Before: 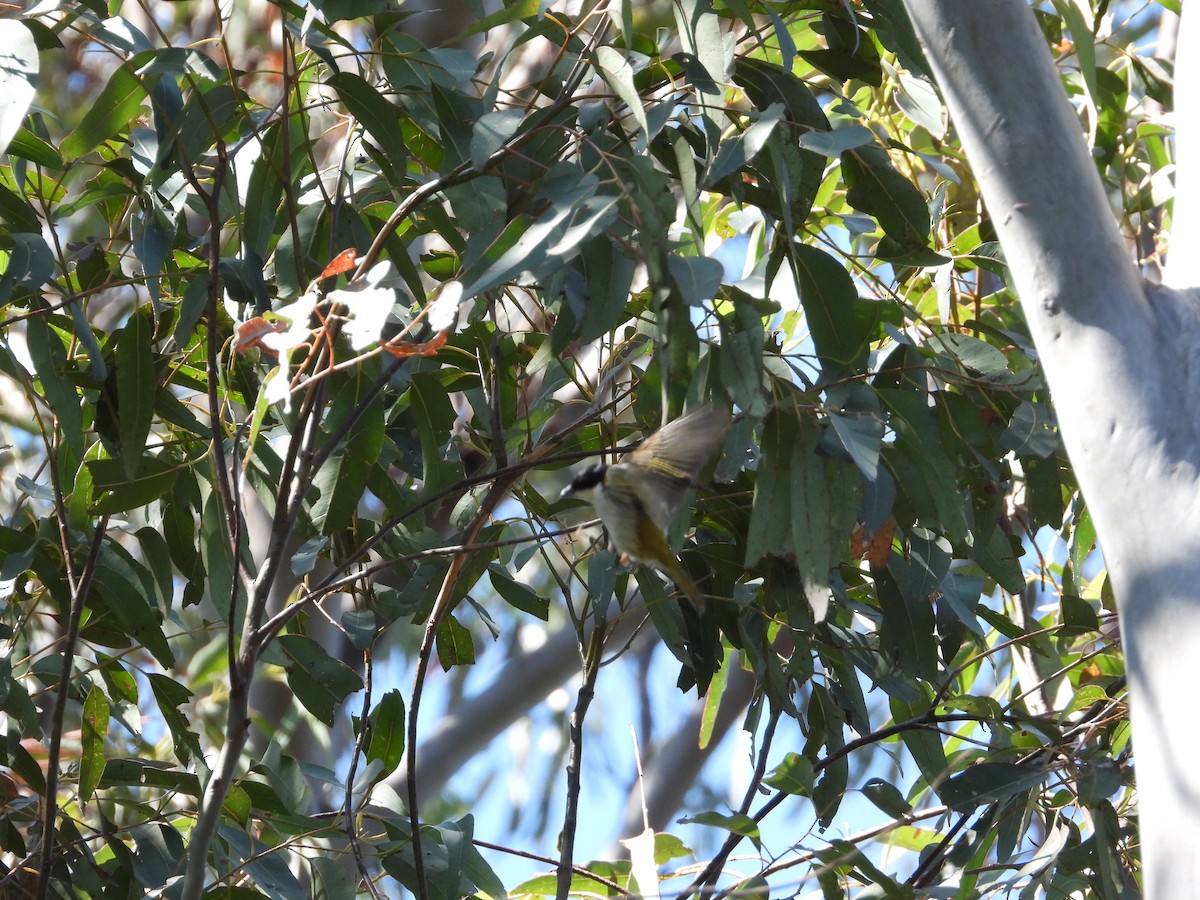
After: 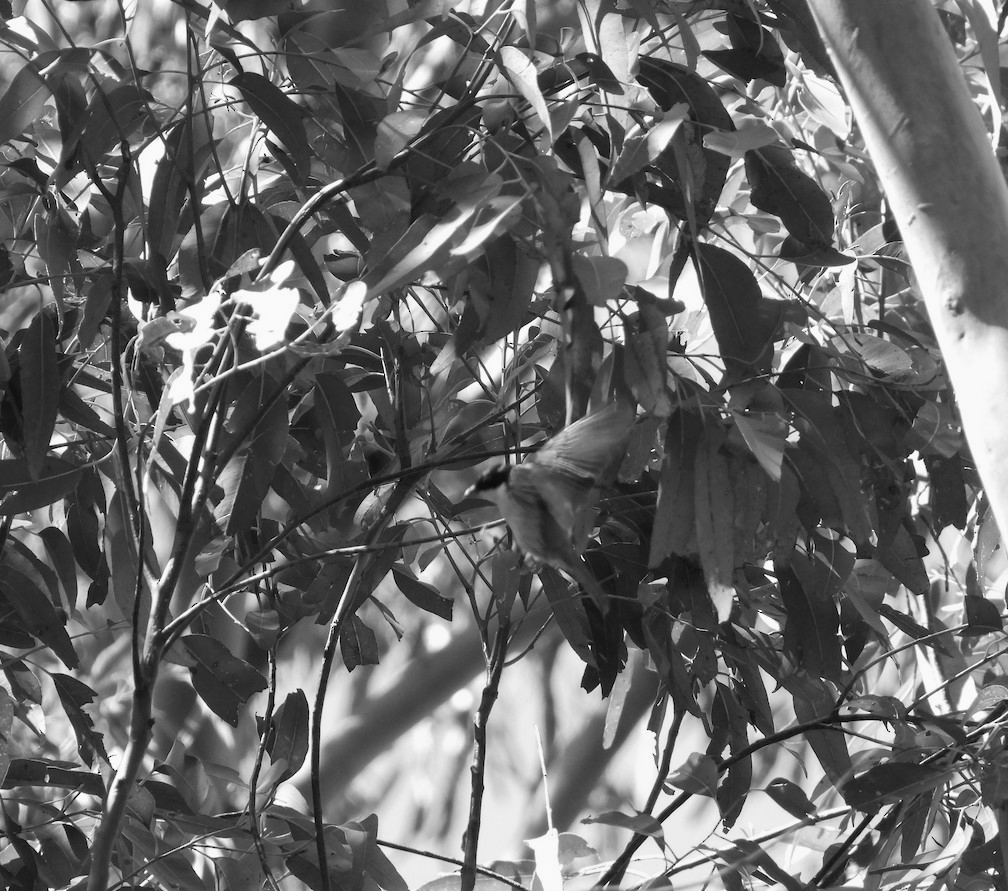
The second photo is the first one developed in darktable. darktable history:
crop: left 8.026%, right 7.374%
monochrome: a 32, b 64, size 2.3
